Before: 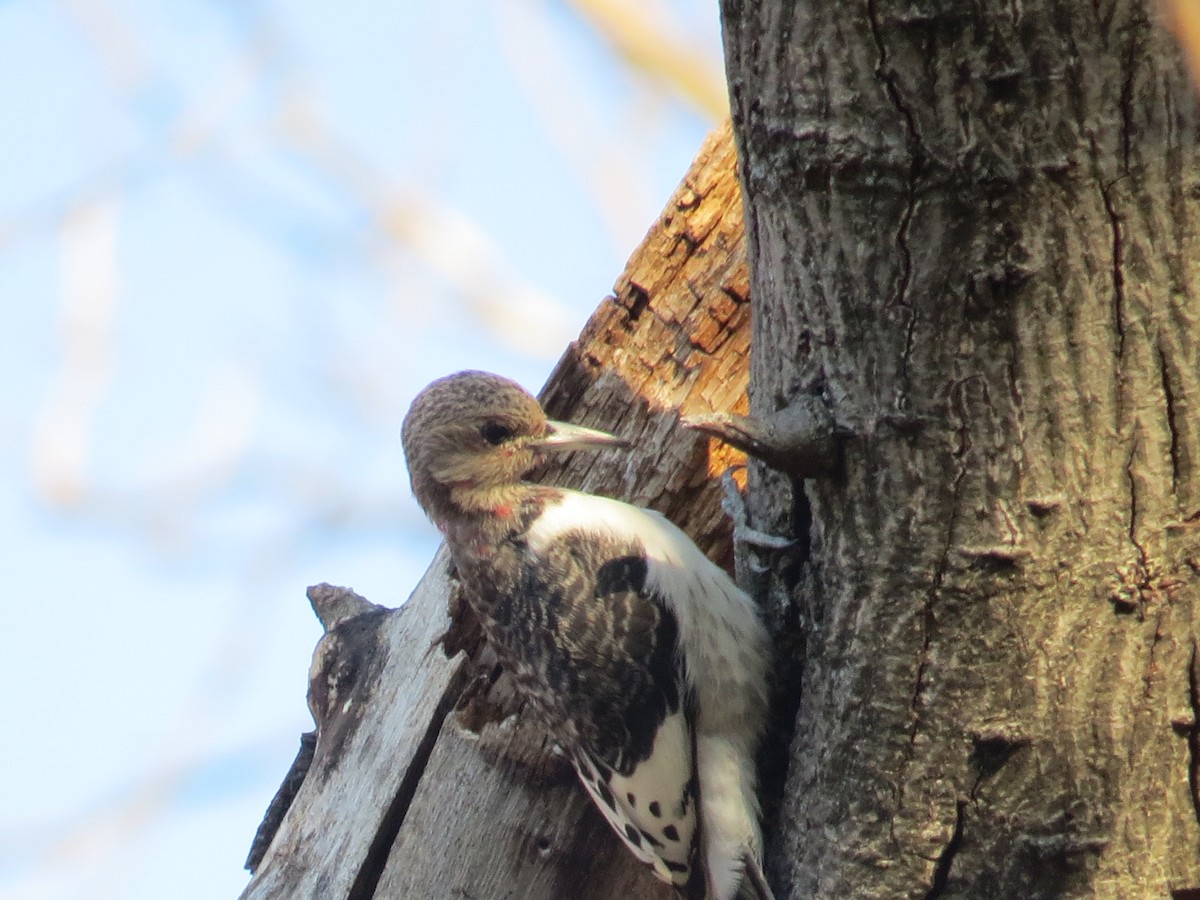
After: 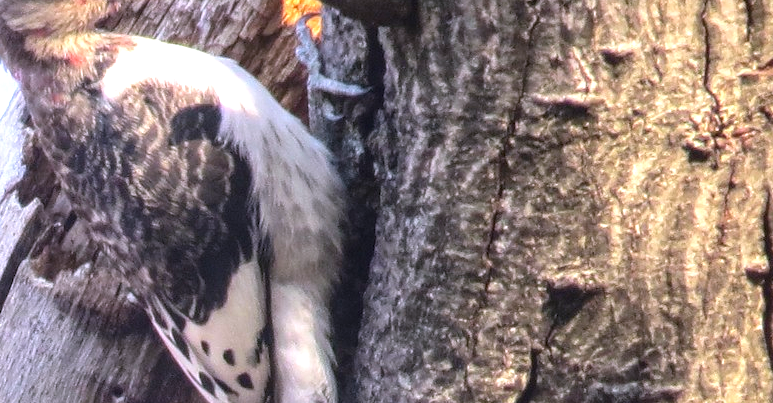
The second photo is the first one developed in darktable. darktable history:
exposure: black level correction -0.001, exposure 0.9 EV, compensate exposure bias true, compensate highlight preservation false
white balance: red 1.042, blue 1.17
local contrast: on, module defaults
crop and rotate: left 35.509%, top 50.238%, bottom 4.934%
